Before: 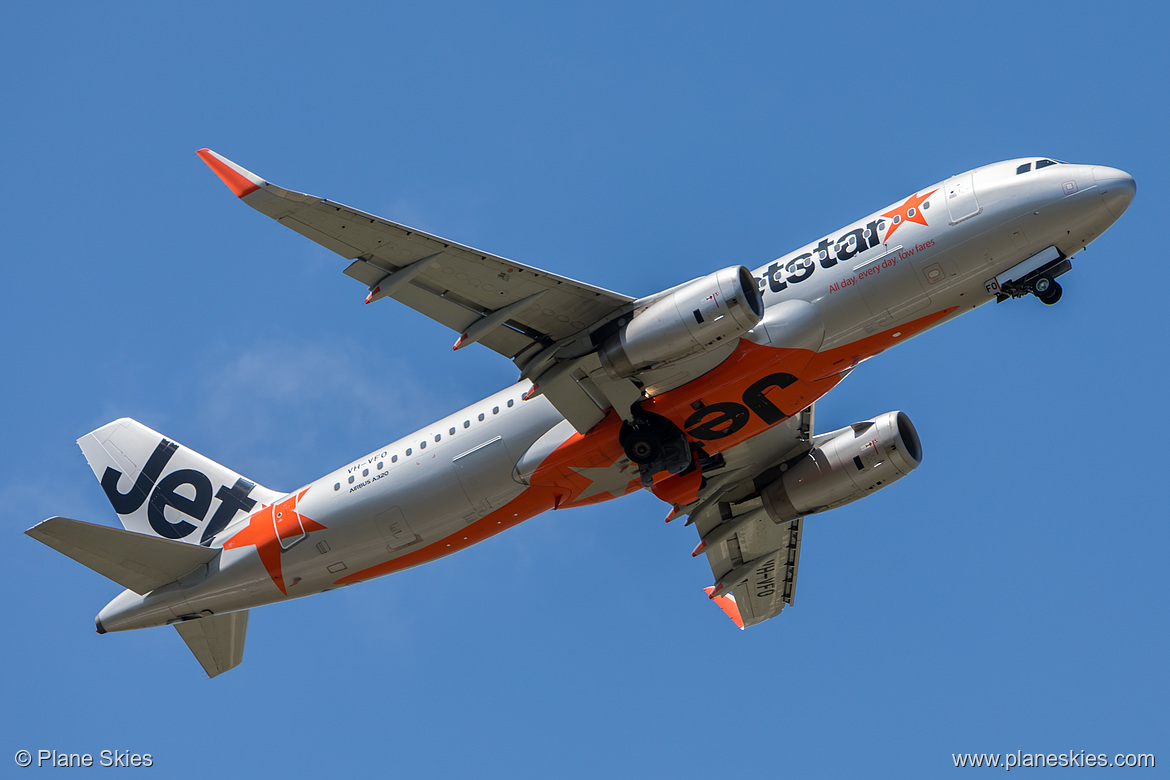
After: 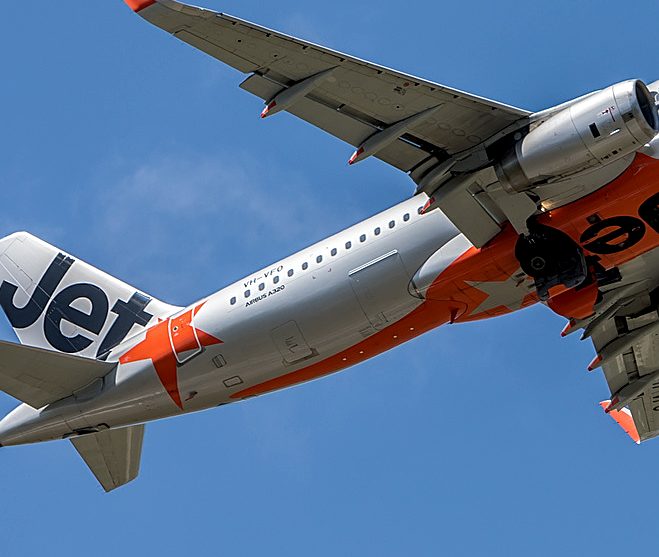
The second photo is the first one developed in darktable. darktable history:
sharpen: on, module defaults
shadows and highlights: shadows 25, highlights -25
crop: left 8.966%, top 23.852%, right 34.699%, bottom 4.703%
local contrast: detail 130%
